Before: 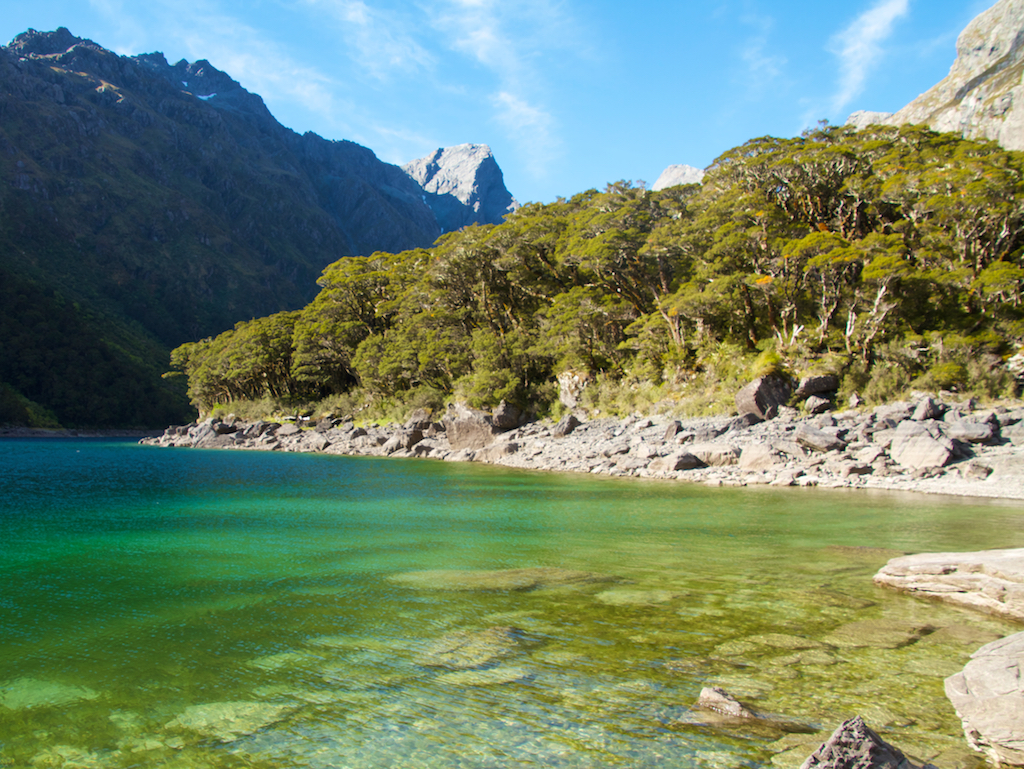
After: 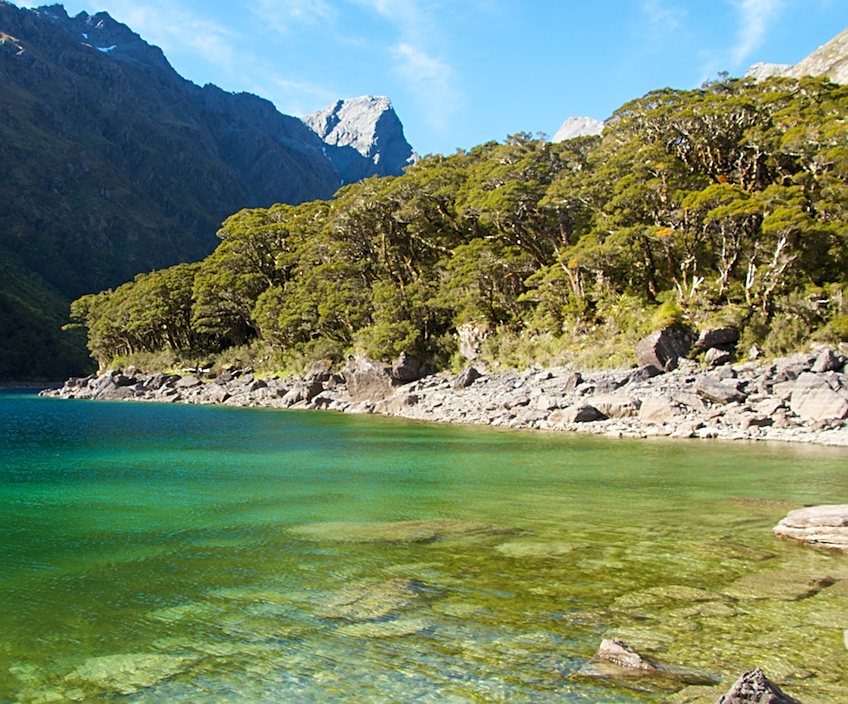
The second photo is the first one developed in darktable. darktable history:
crop: left 9.807%, top 6.259%, right 7.334%, bottom 2.177%
sharpen: on, module defaults
